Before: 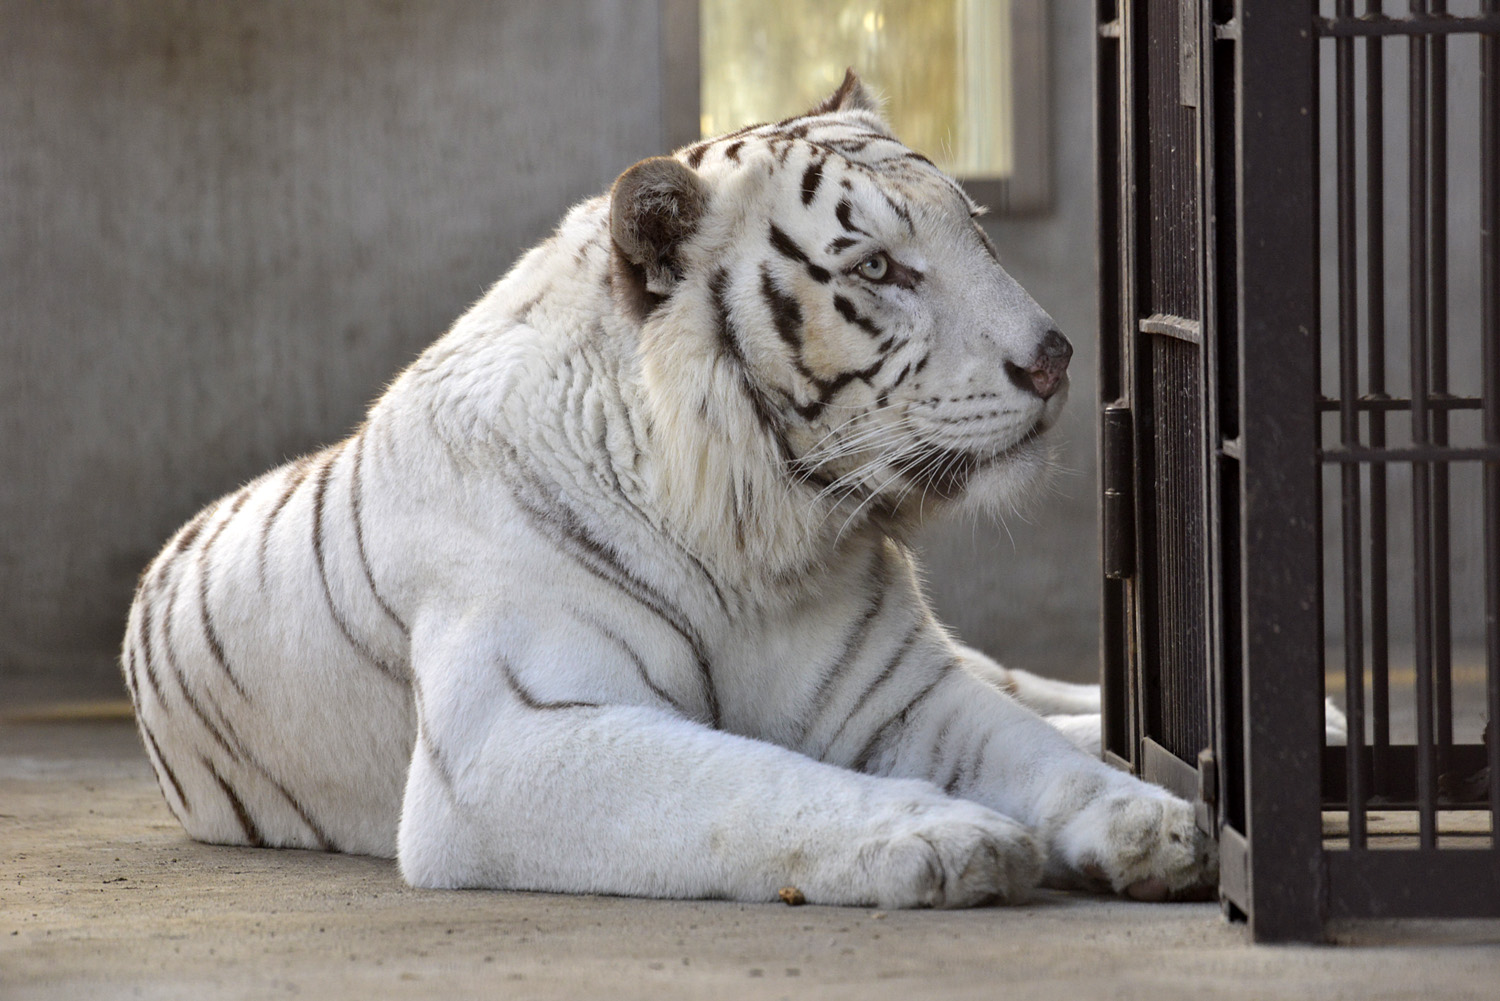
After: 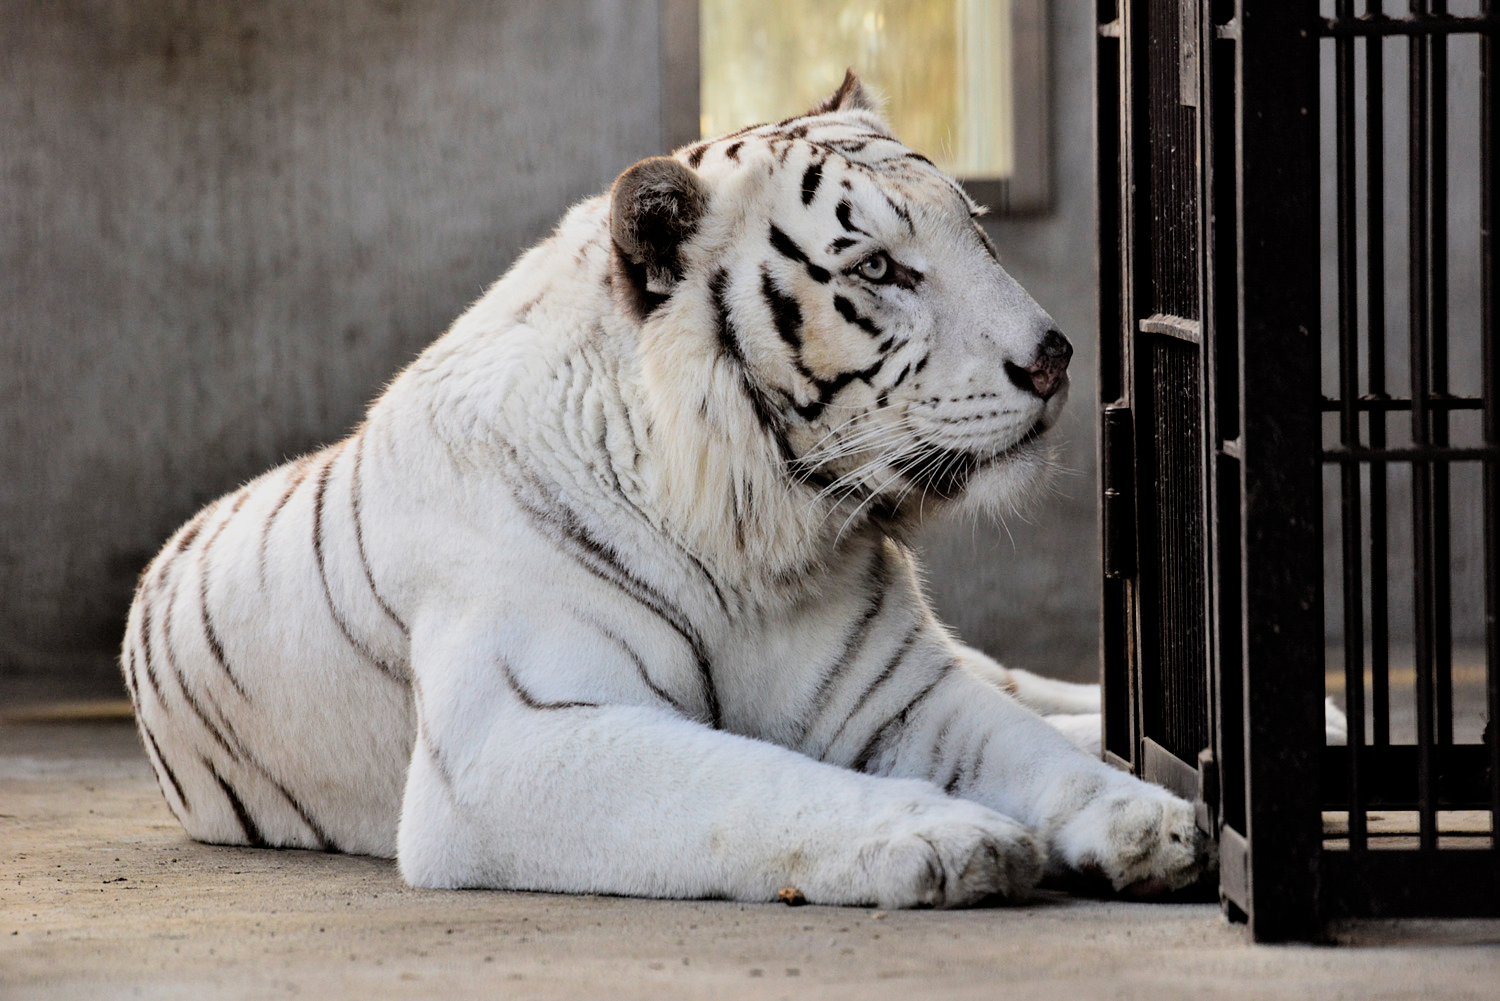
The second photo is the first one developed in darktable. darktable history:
filmic rgb: black relative exposure -5.06 EV, white relative exposure 3.99 EV, hardness 2.89, contrast 1.41, highlights saturation mix -20.83%
